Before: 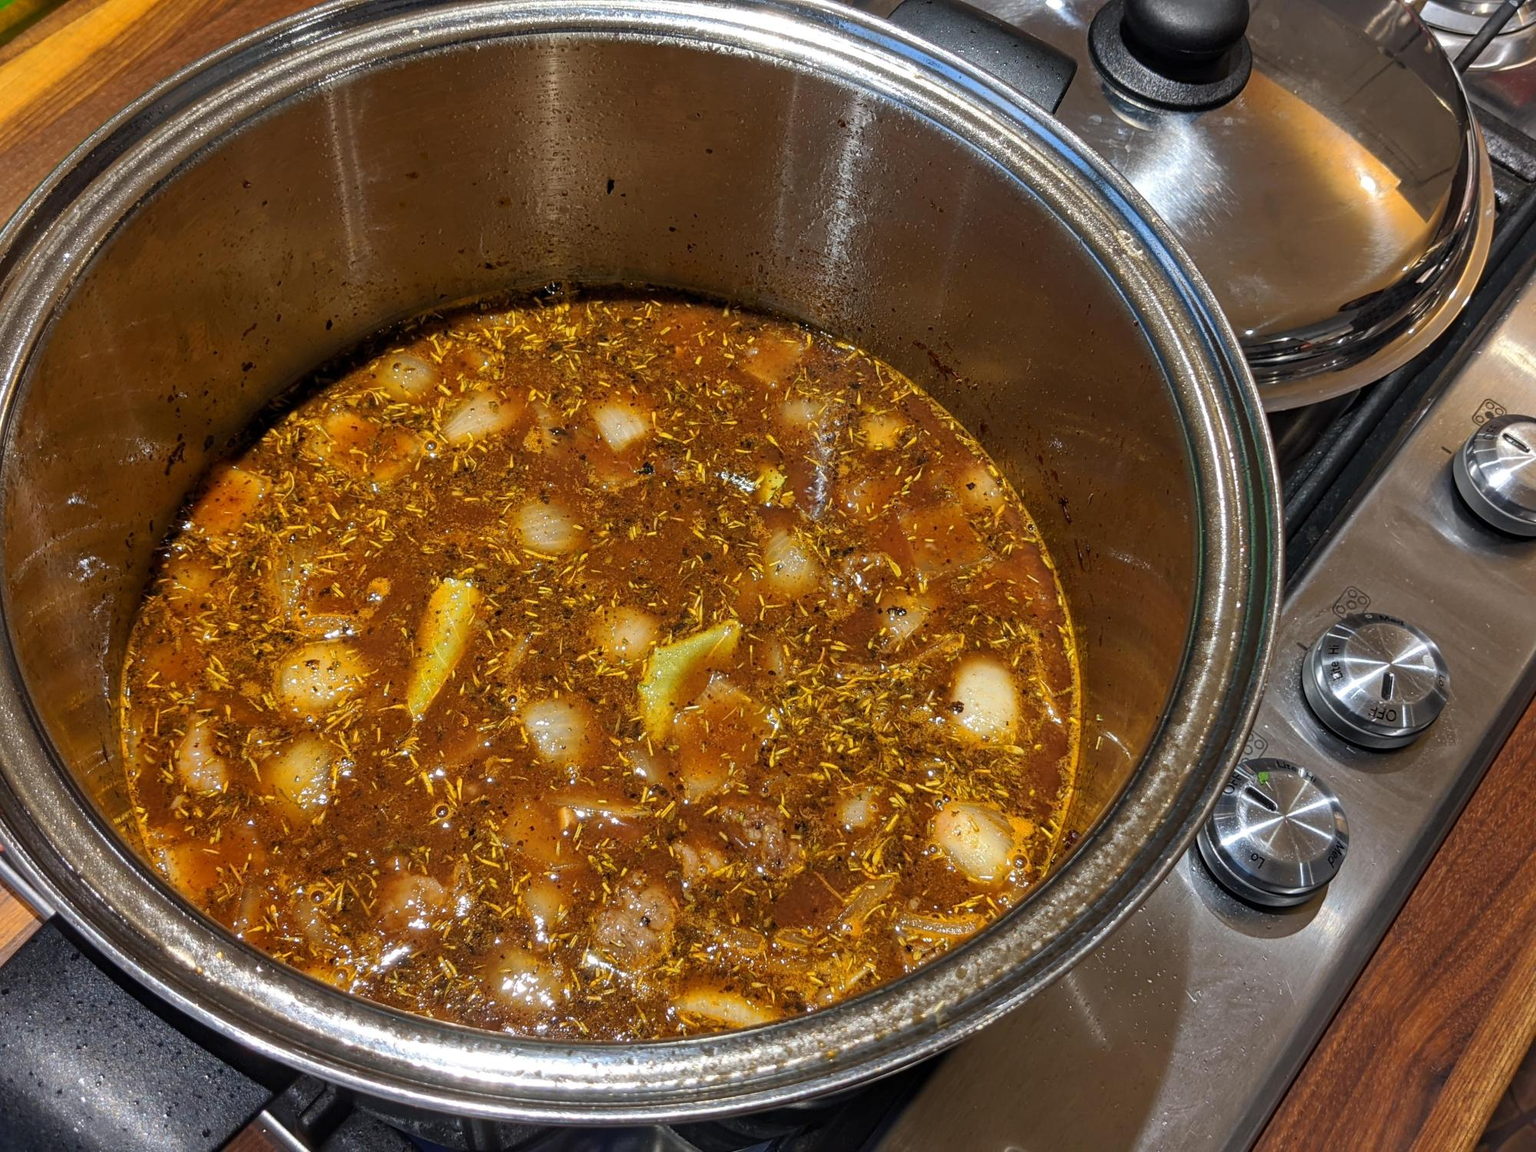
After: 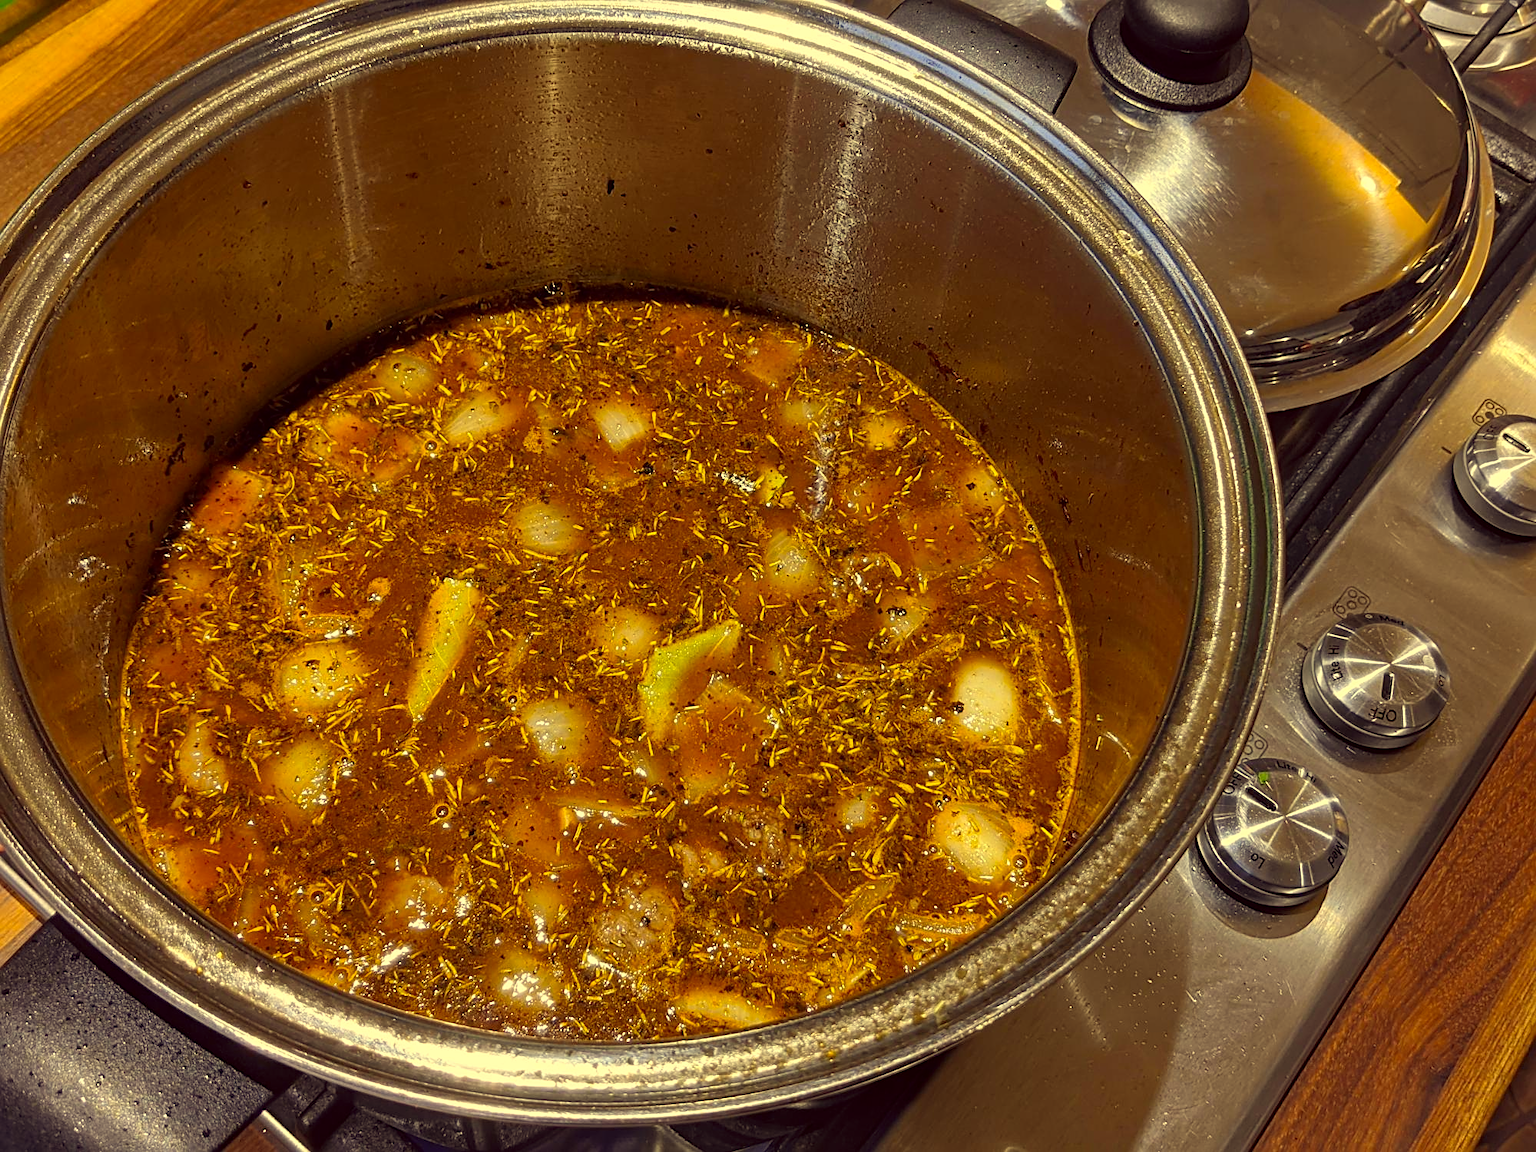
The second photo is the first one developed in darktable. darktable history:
color correction: highlights a* -0.482, highlights b* 40, shadows a* 9.8, shadows b* -0.161
exposure: compensate highlight preservation false
sharpen: on, module defaults
